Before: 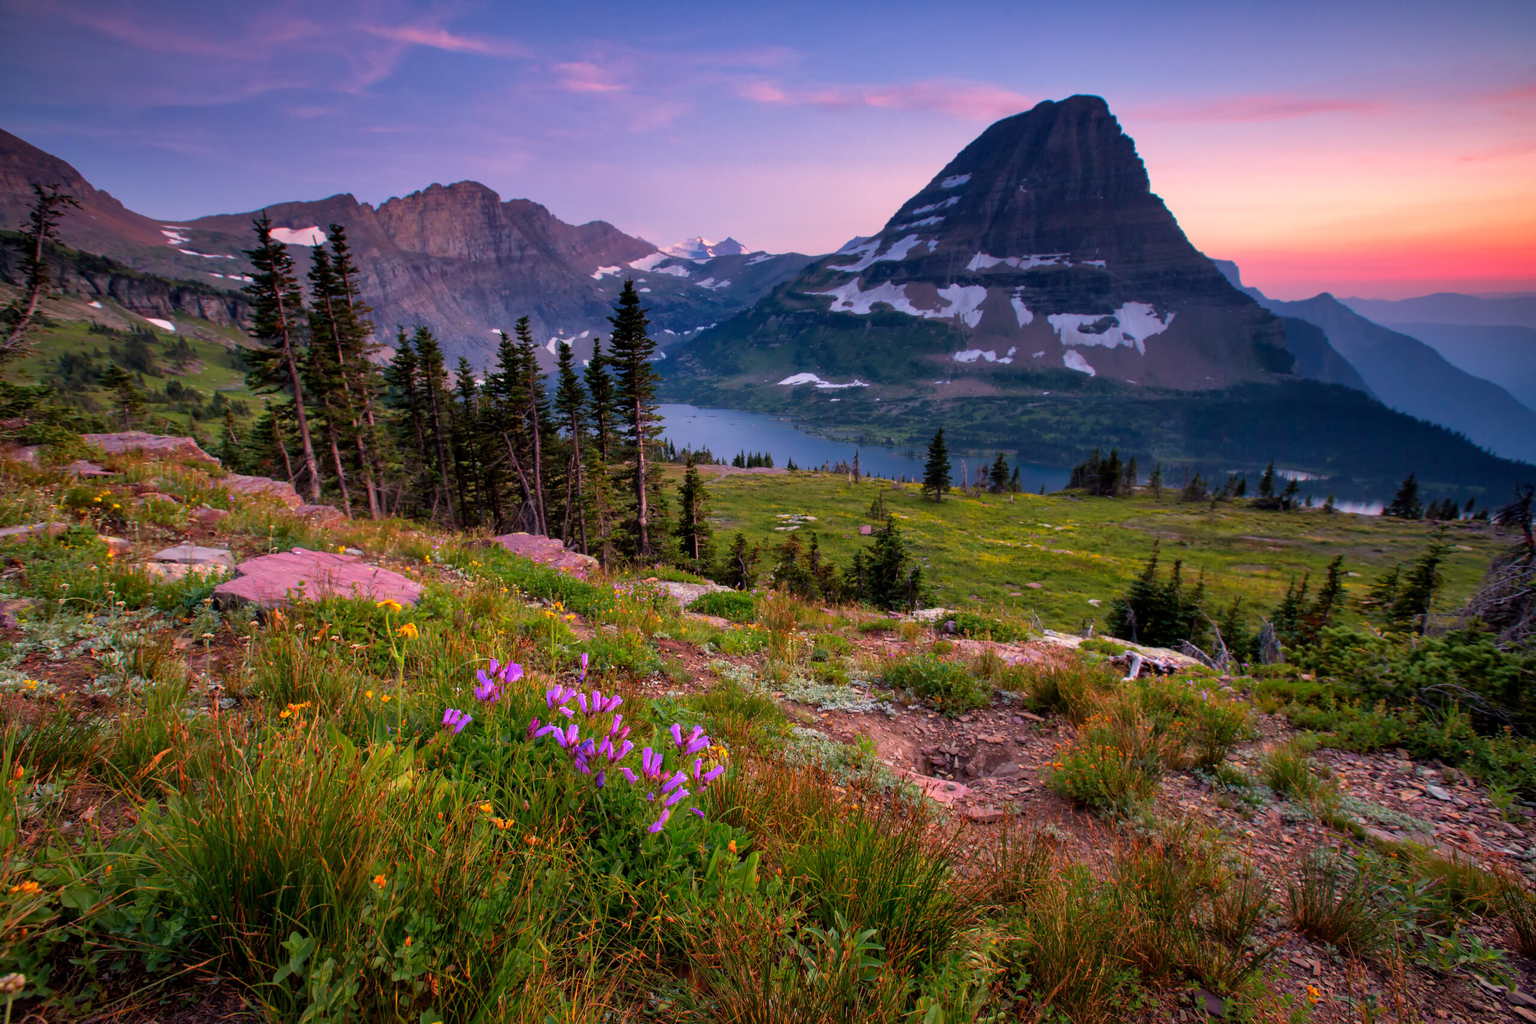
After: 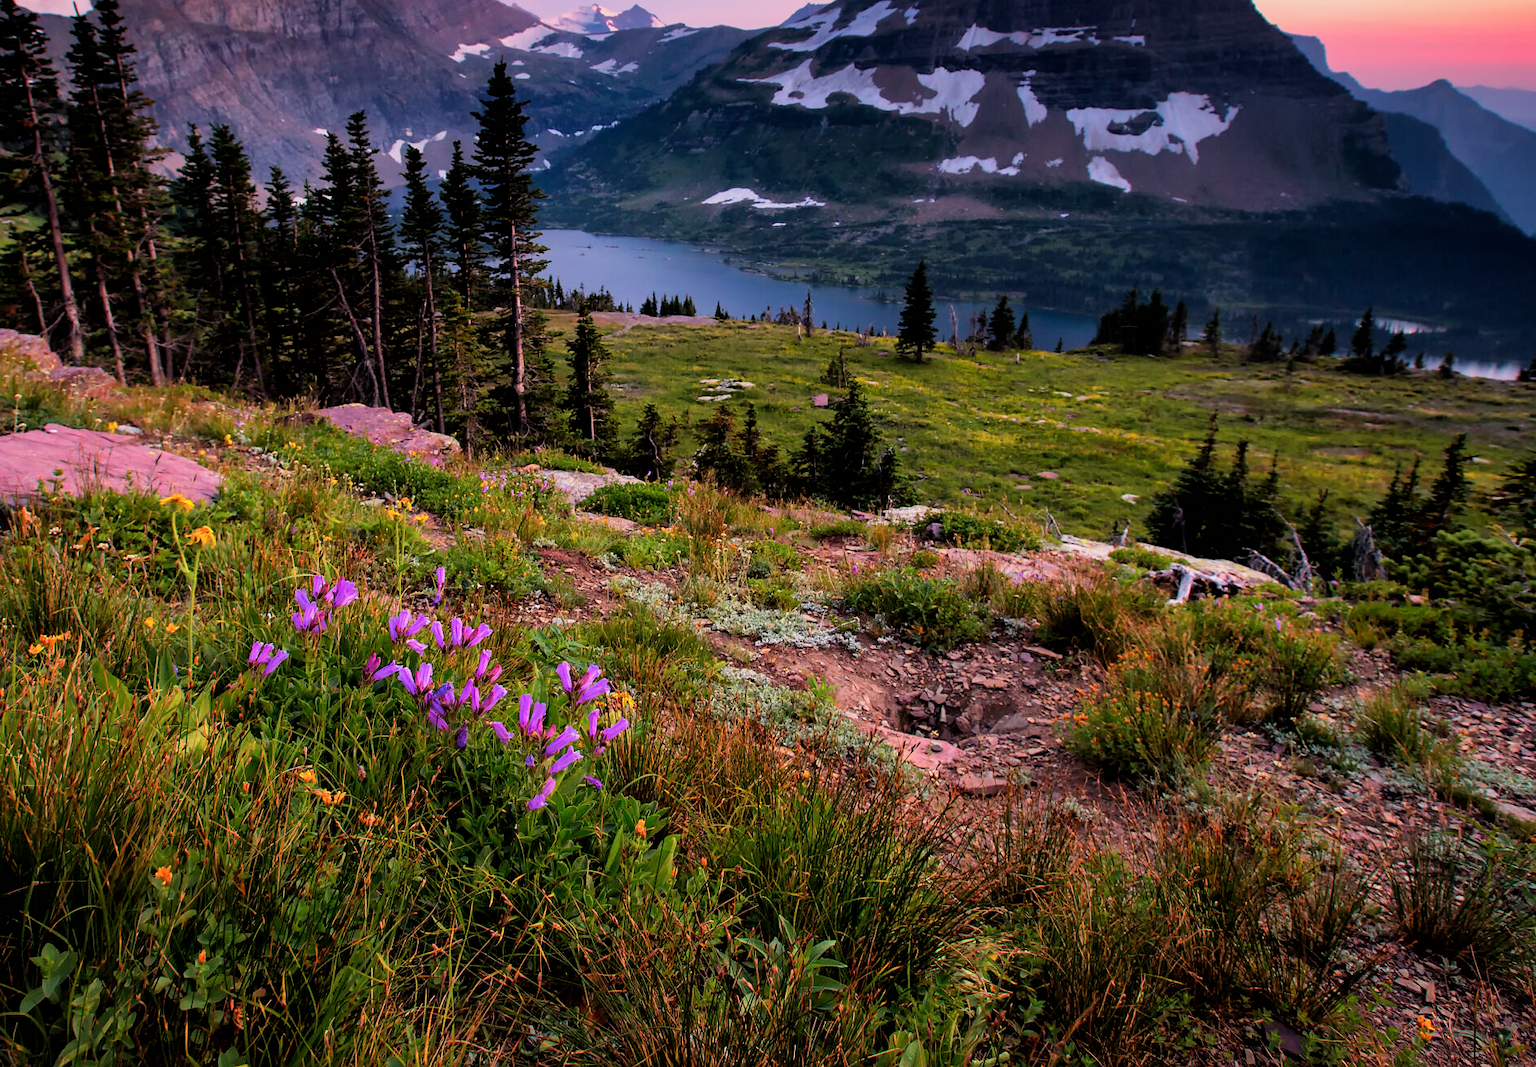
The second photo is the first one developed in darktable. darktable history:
crop: left 16.871%, top 22.857%, right 9.116%
filmic rgb: black relative exposure -16 EV, white relative exposure 6.29 EV, hardness 5.1, contrast 1.35
sharpen: radius 1, threshold 1
